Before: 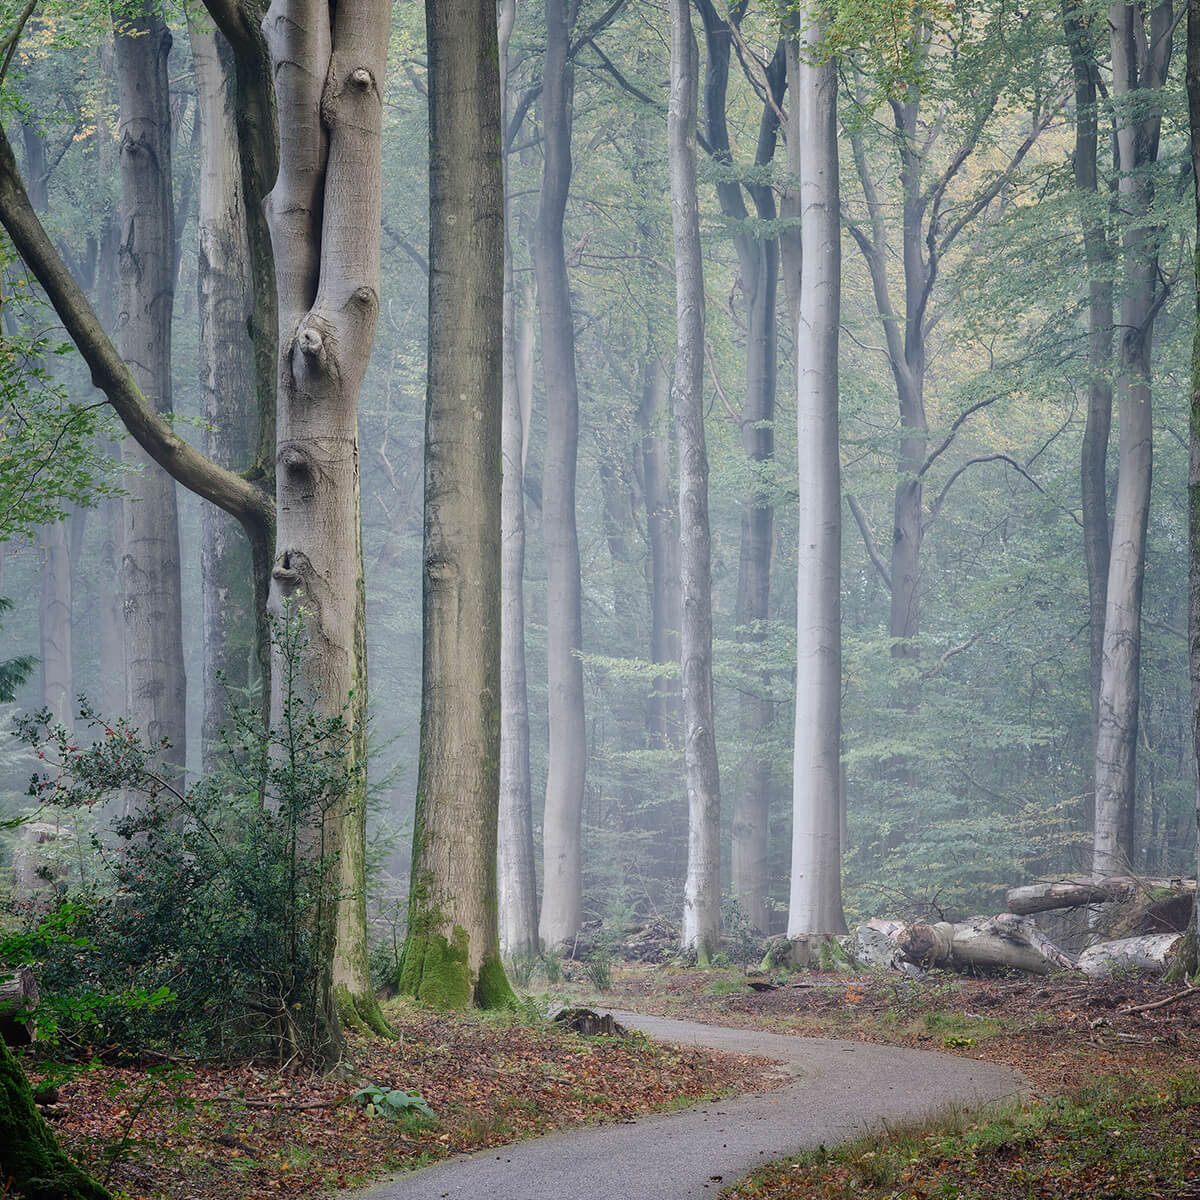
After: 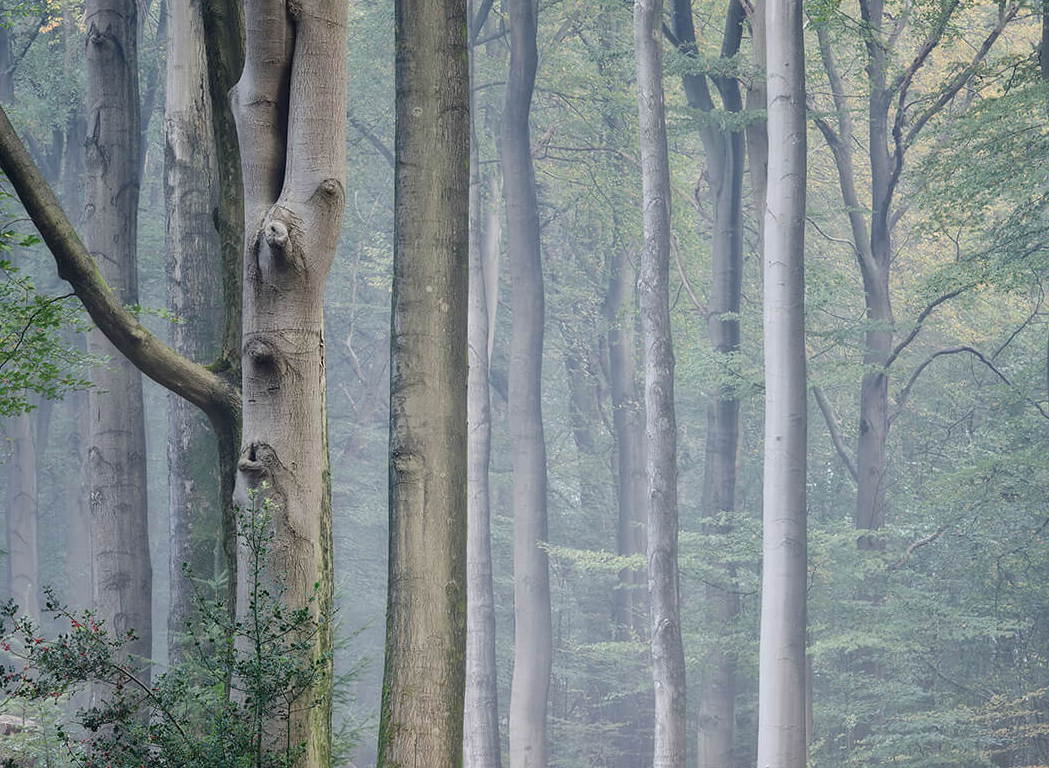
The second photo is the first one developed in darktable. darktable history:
crop: left 2.894%, top 9.013%, right 9.622%, bottom 26.975%
